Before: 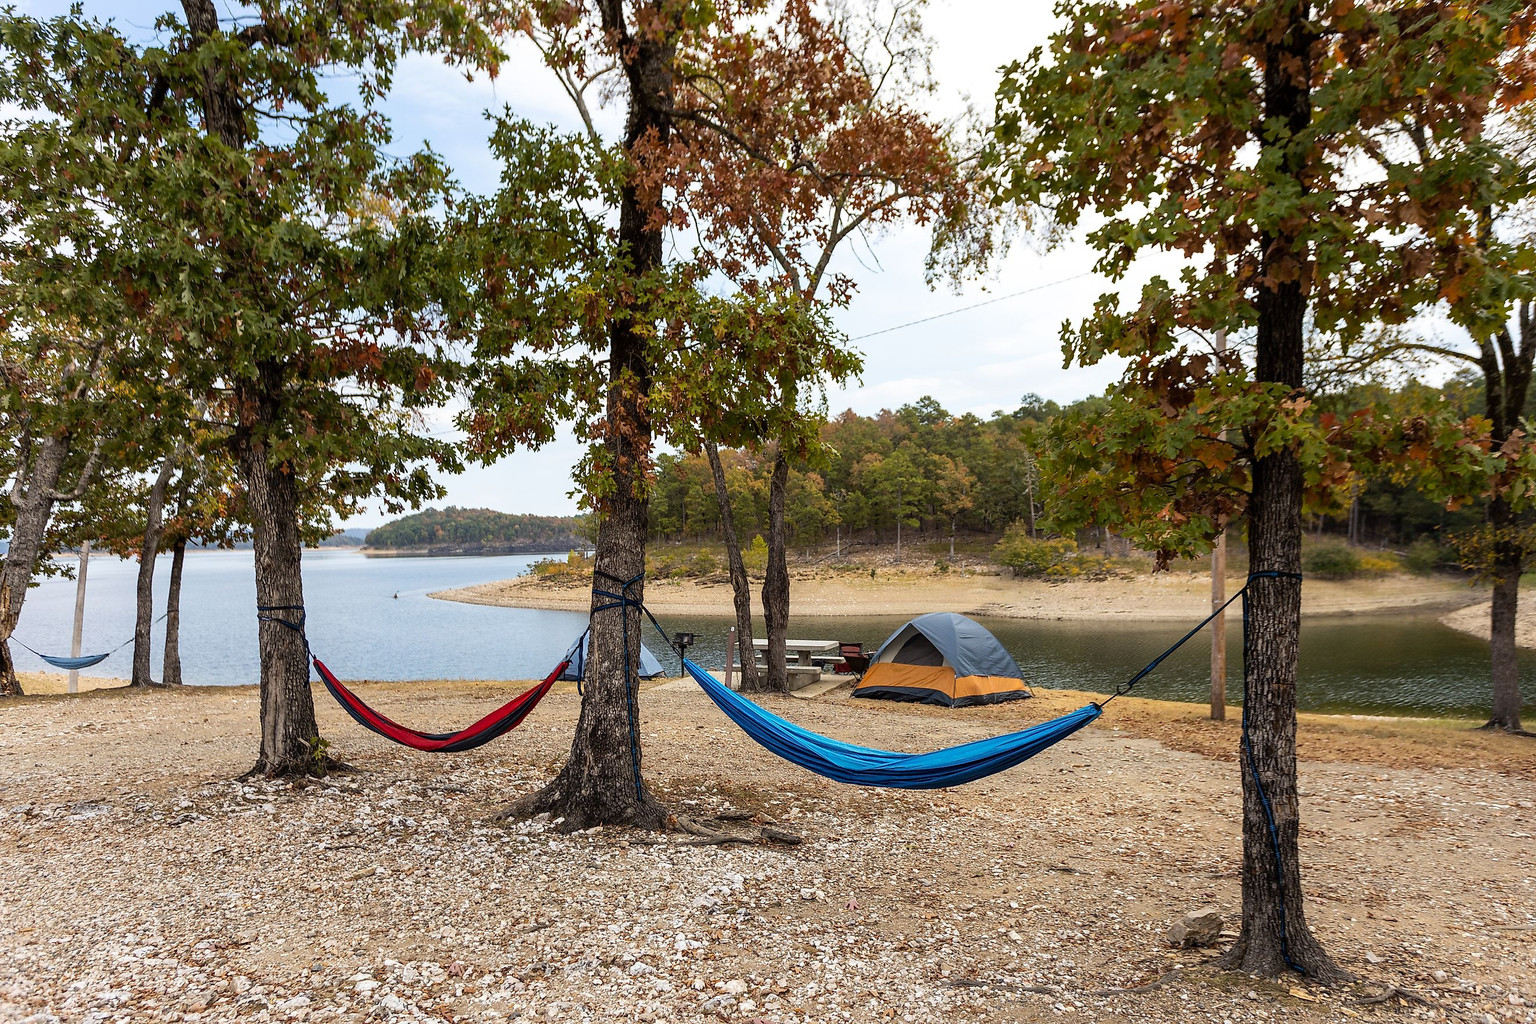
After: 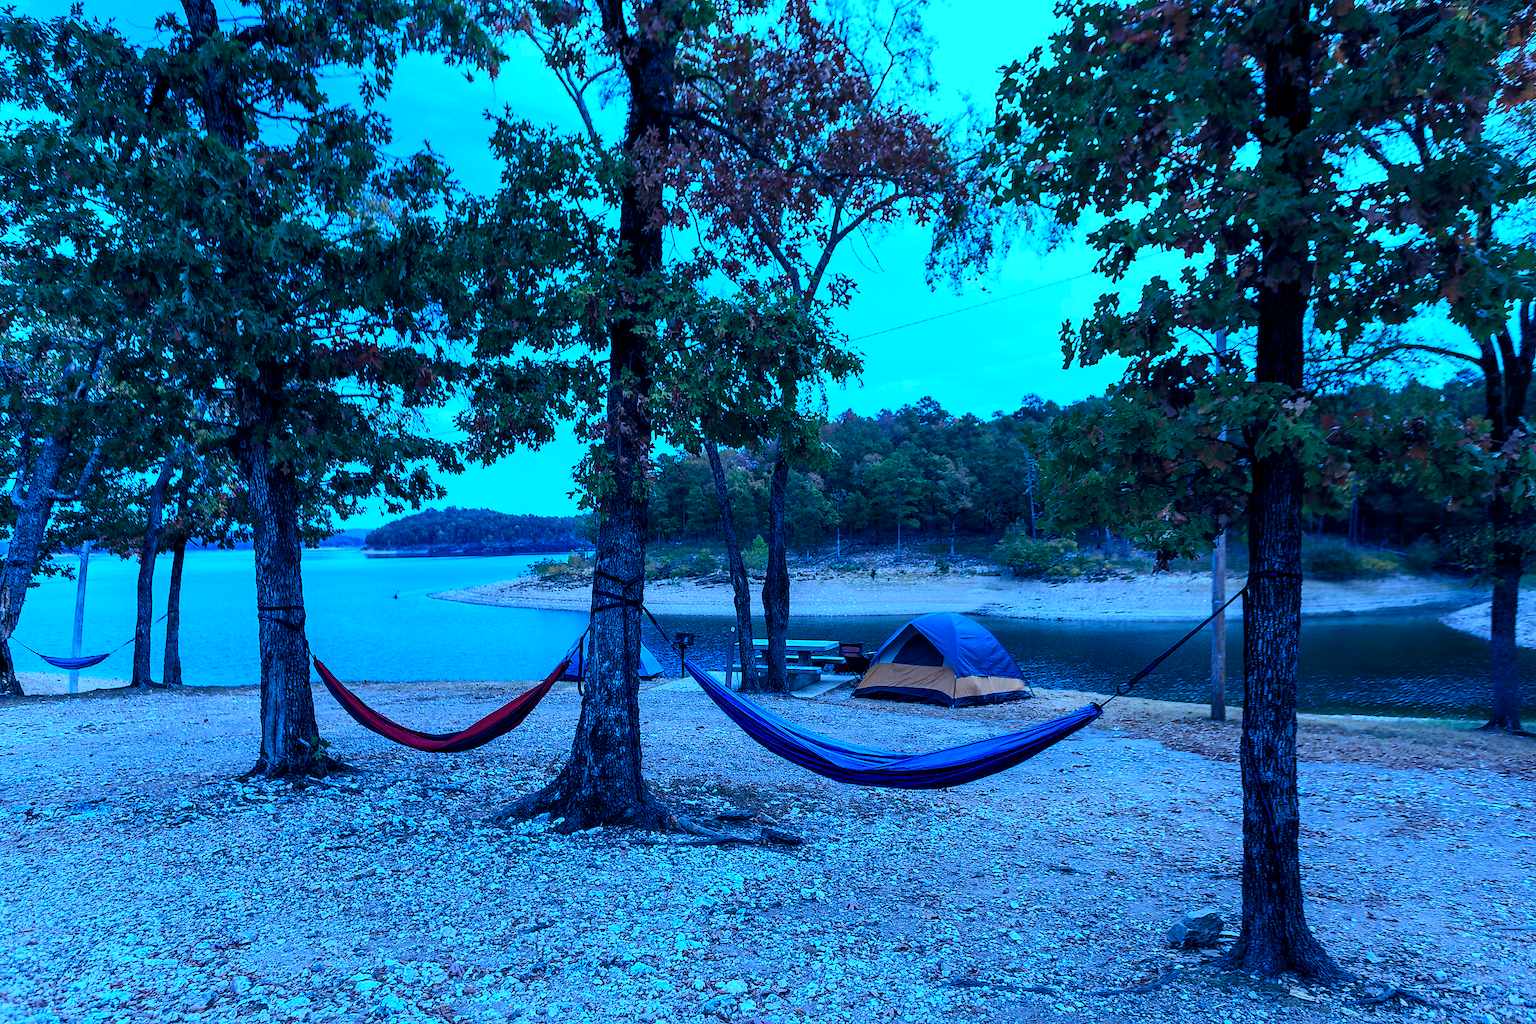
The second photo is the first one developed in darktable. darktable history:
exposure: exposure -0.467 EV, compensate exposure bias true, compensate highlight preservation false
color calibration: illuminant as shot in camera, x 0.482, y 0.431, temperature 2447.98 K
color balance rgb: shadows lift › luminance -21.709%, shadows lift › chroma 6.658%, shadows lift › hue 272.48°, power › luminance -7.995%, power › chroma 2.287%, power › hue 220.43°, global offset › chroma 0.093%, global offset › hue 253.29°, perceptual saturation grading › global saturation 8.981%, perceptual saturation grading › highlights -13.683%, perceptual saturation grading › mid-tones 14.572%, perceptual saturation grading › shadows 22.416%, perceptual brilliance grading › global brilliance 15.616%, perceptual brilliance grading › shadows -34.801%, global vibrance 20%
